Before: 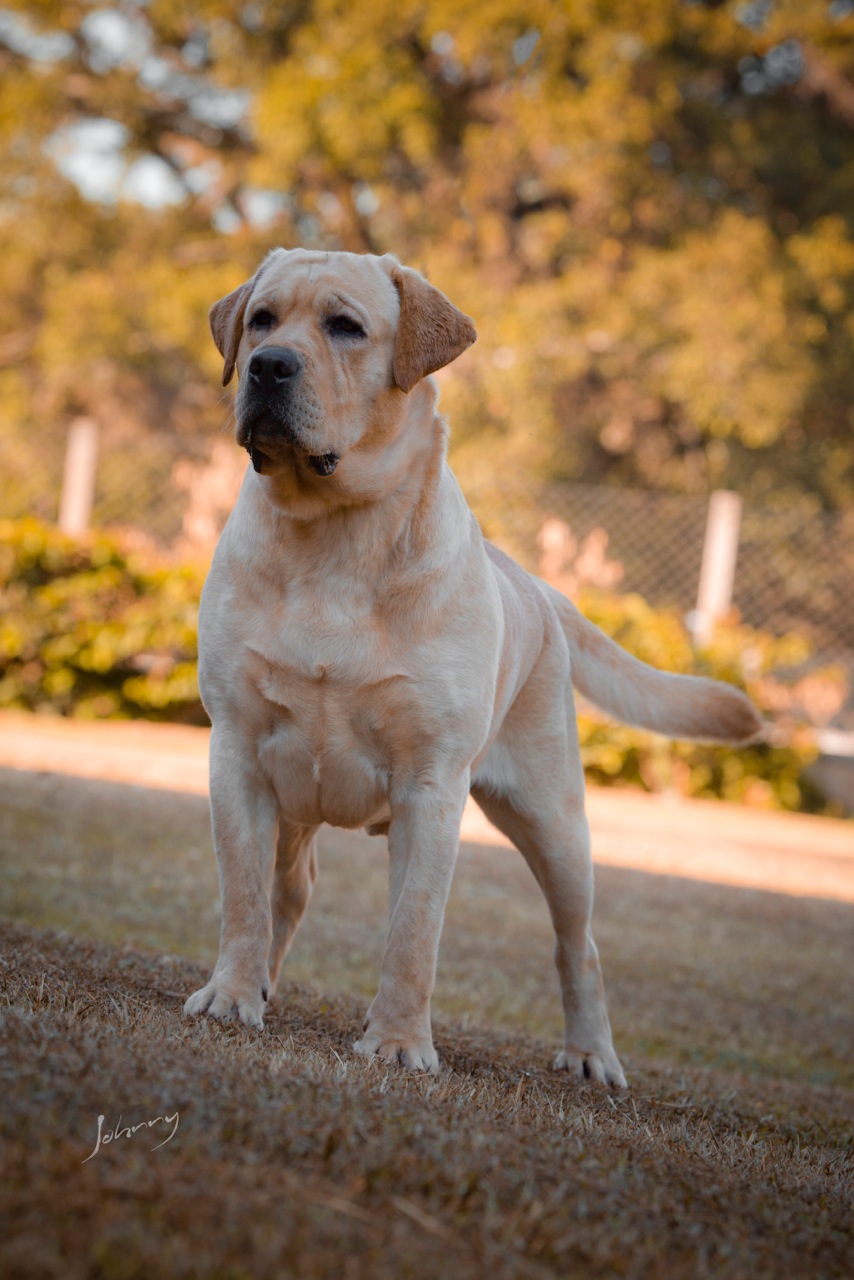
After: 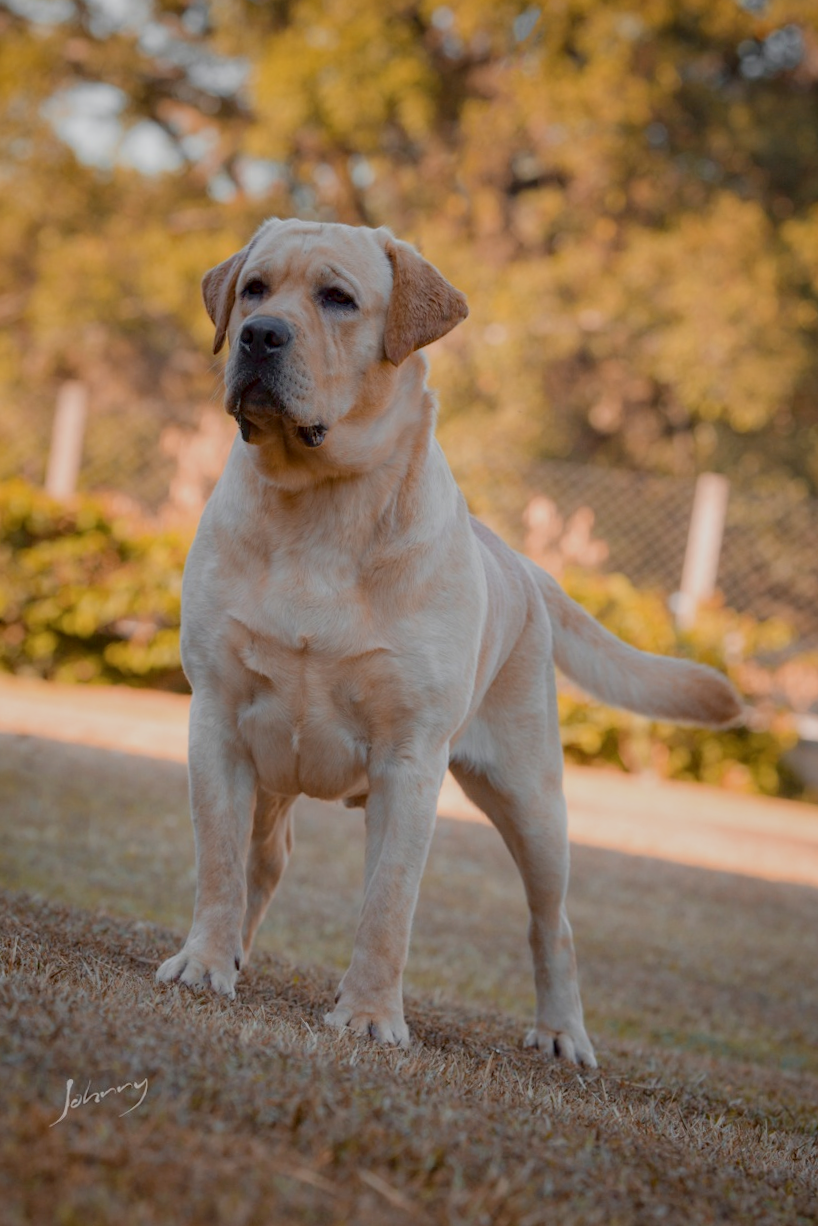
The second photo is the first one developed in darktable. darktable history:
crop and rotate: angle -1.69°
contrast brightness saturation: saturation -0.05
shadows and highlights: low approximation 0.01, soften with gaussian
local contrast: detail 130%
color balance rgb: contrast -30%
